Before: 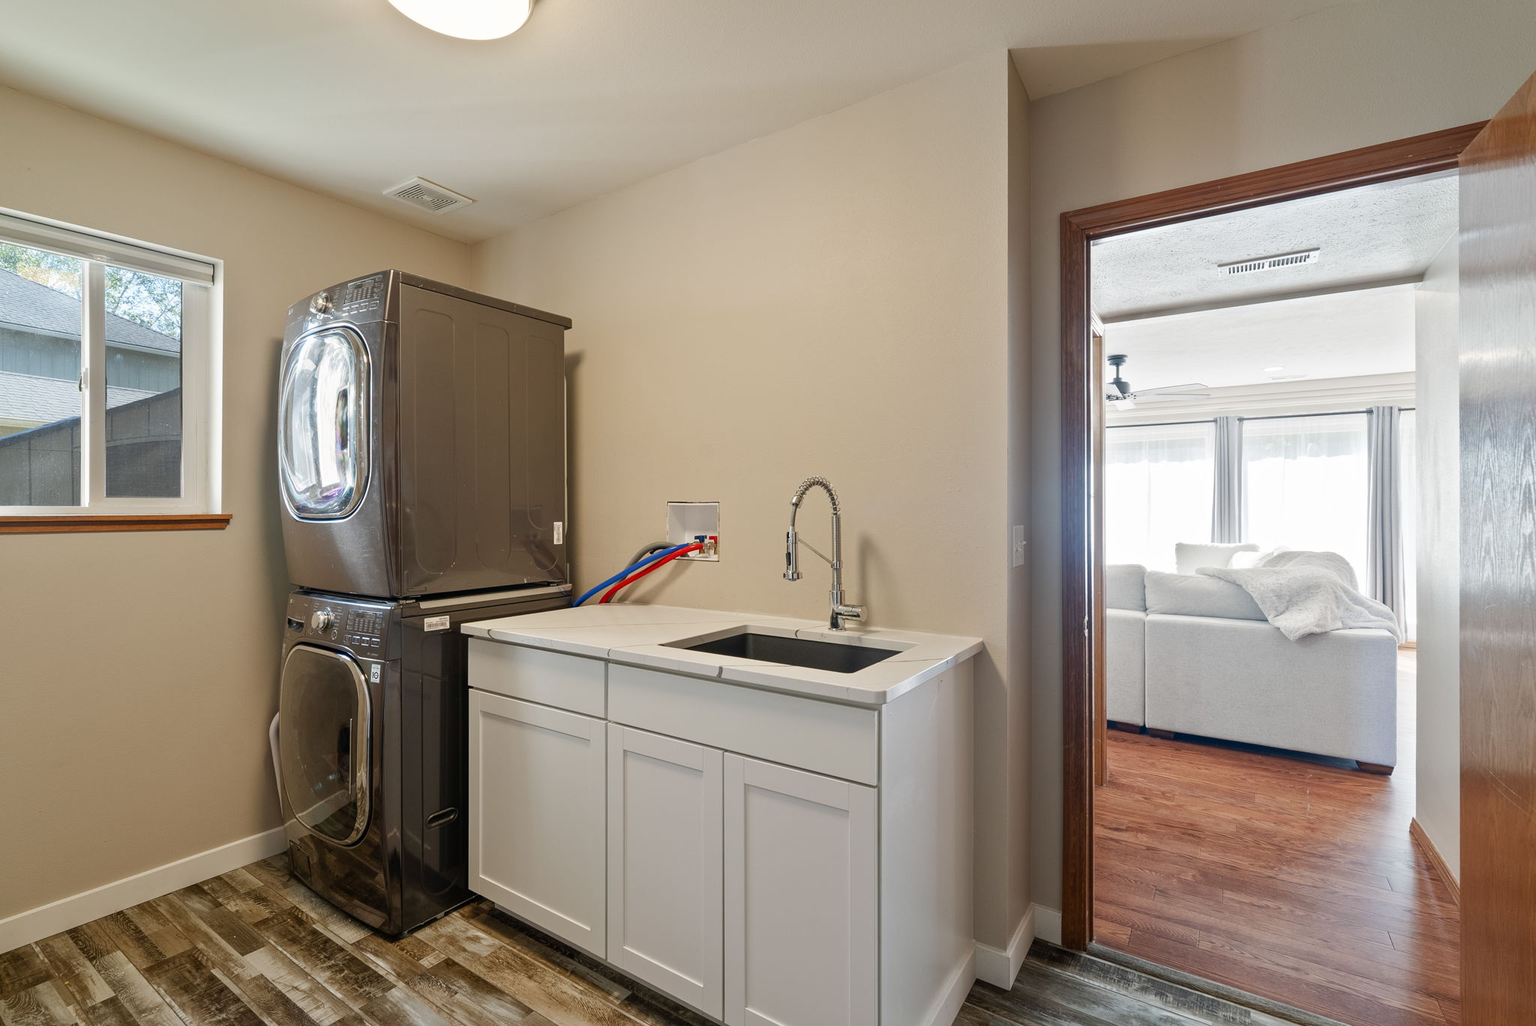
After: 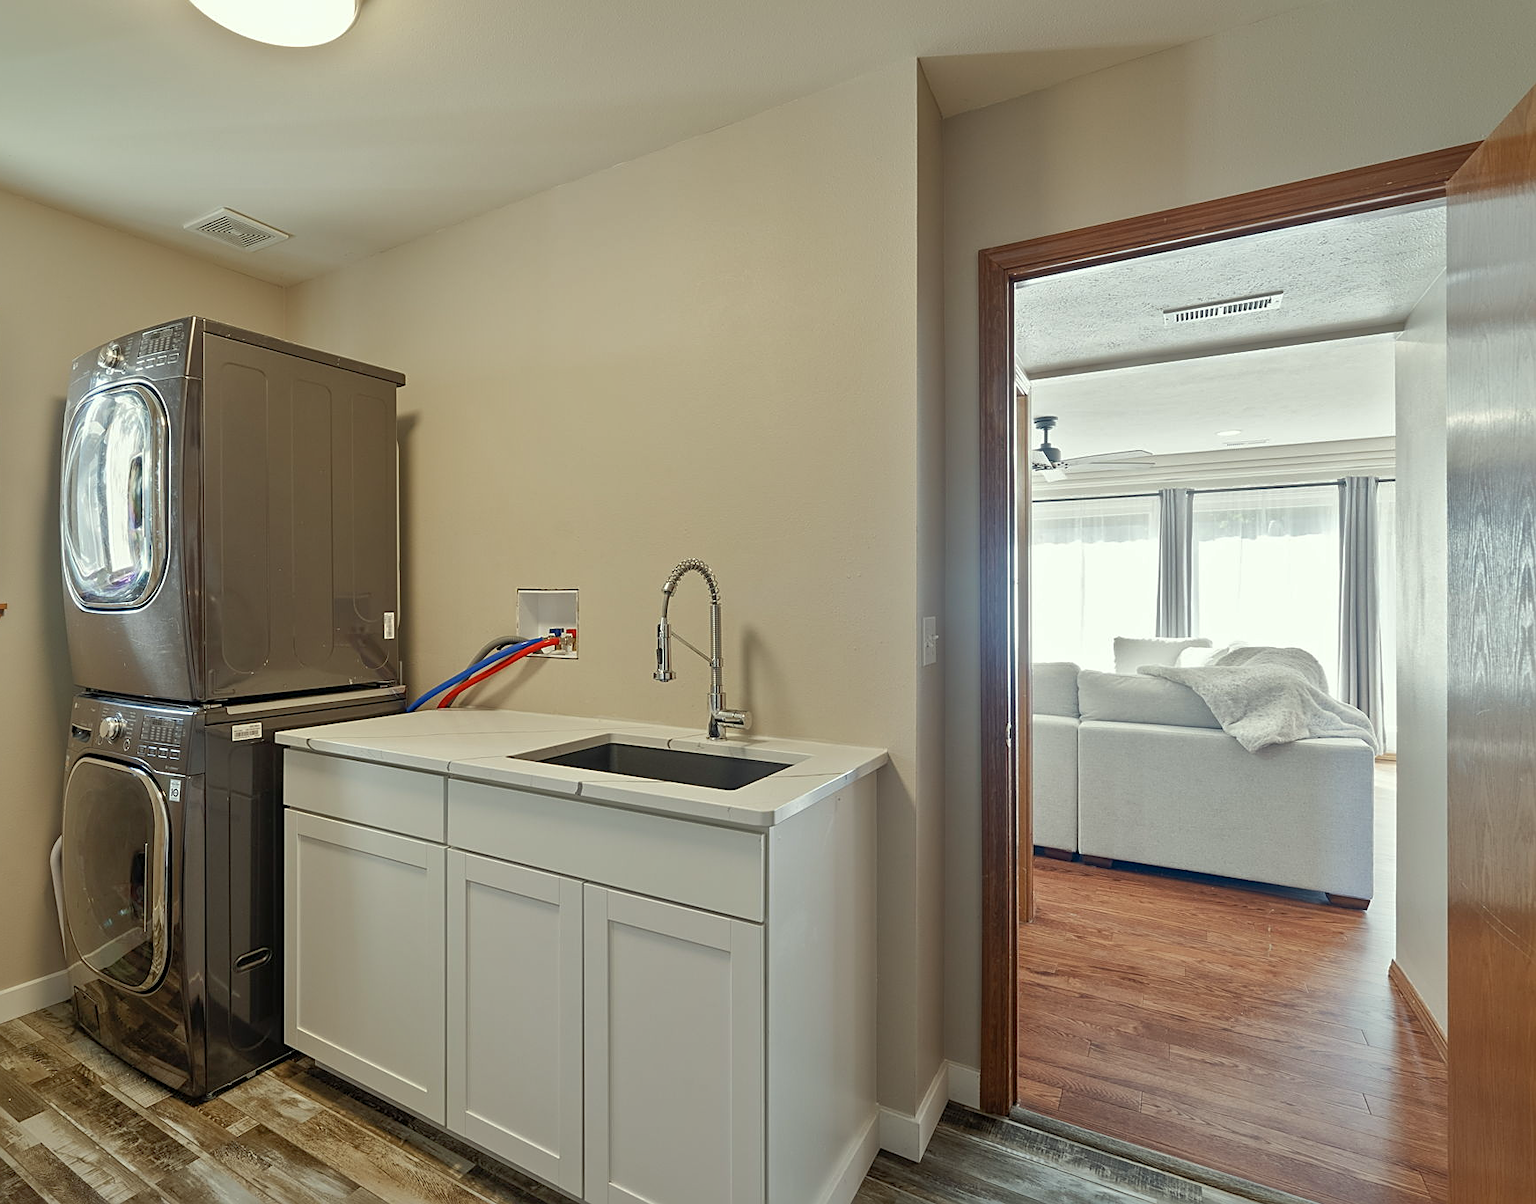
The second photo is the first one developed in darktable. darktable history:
shadows and highlights: on, module defaults
sharpen: on, module defaults
color correction: highlights a* -4.77, highlights b* 5.06, saturation 0.939
crop and rotate: left 14.759%
